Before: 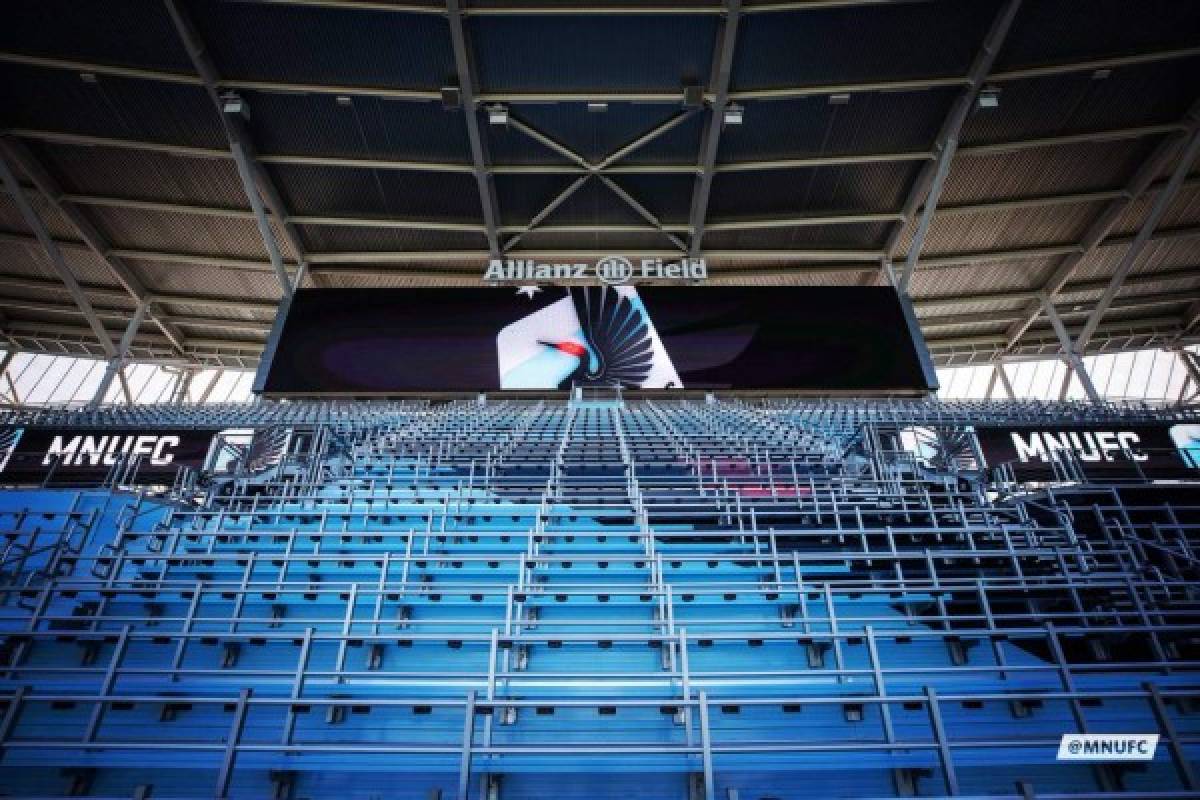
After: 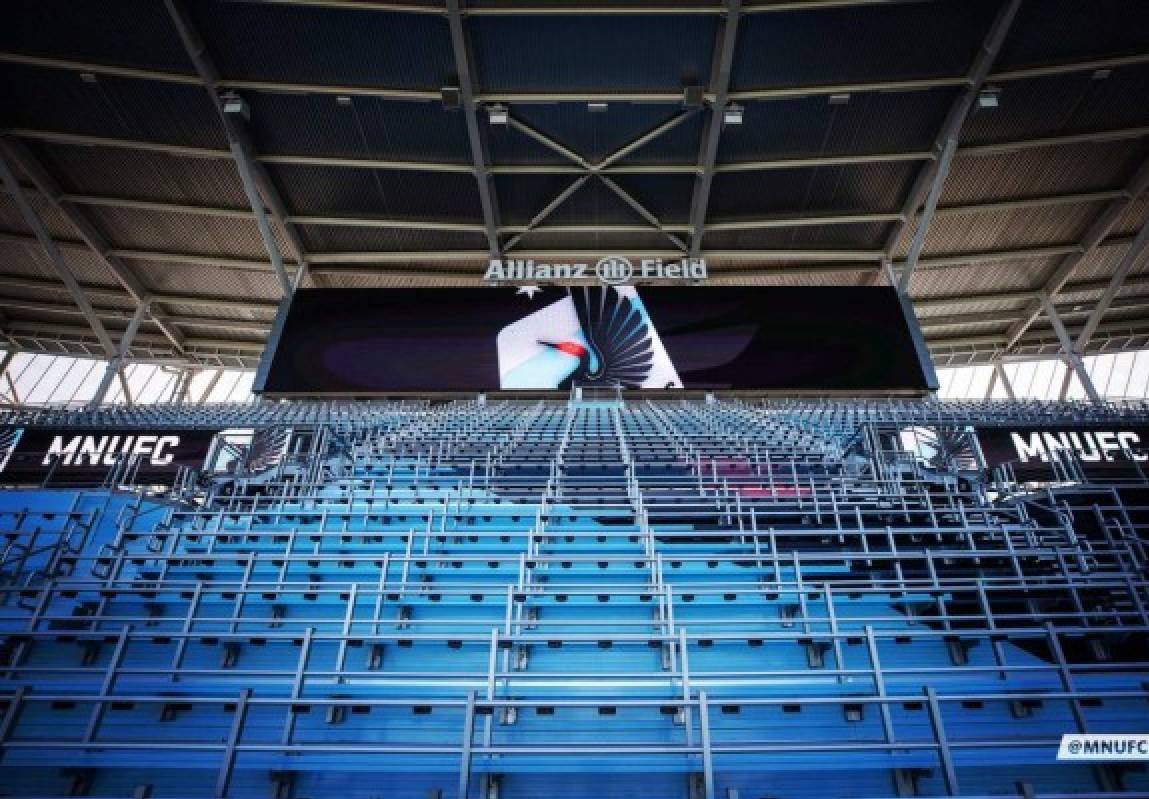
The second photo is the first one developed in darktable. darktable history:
crop: right 4.175%, bottom 0.05%
